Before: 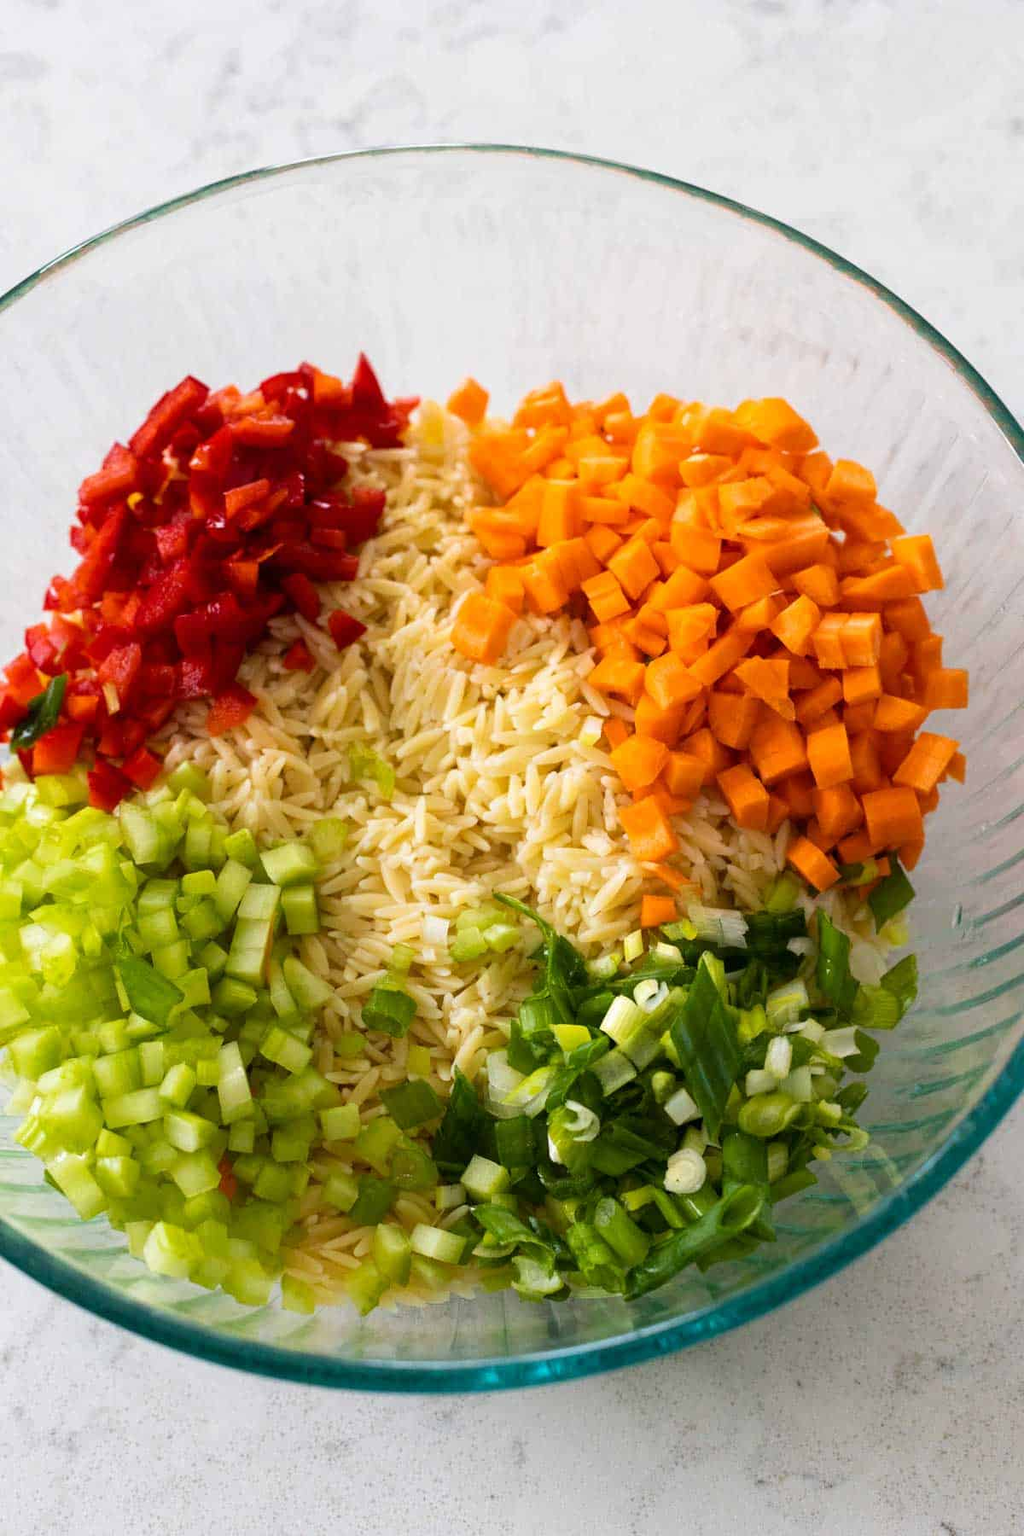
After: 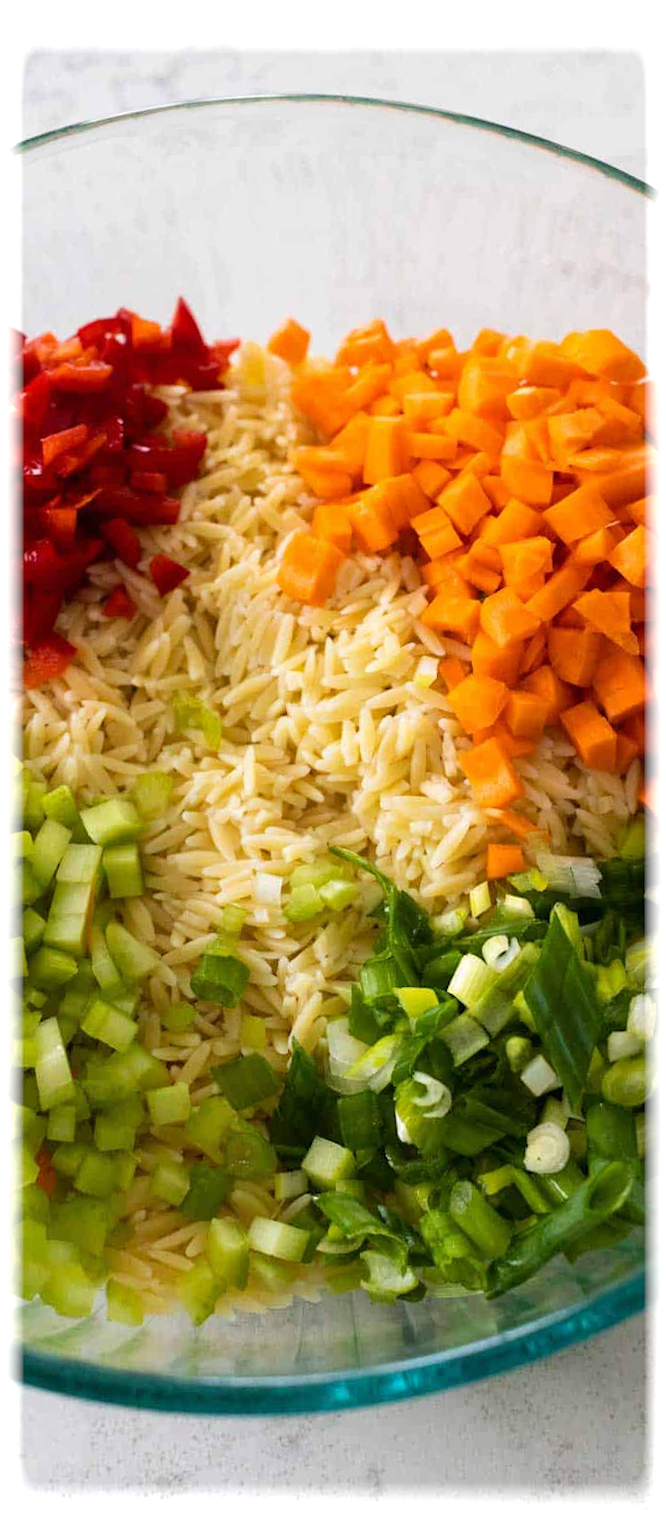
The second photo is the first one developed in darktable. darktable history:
rotate and perspective: rotation -1.68°, lens shift (vertical) -0.146, crop left 0.049, crop right 0.912, crop top 0.032, crop bottom 0.96
crop: left 15.419%, right 17.914%
vignetting: fall-off start 93%, fall-off radius 5%, brightness 1, saturation -0.49, automatic ratio true, width/height ratio 1.332, shape 0.04, unbound false
